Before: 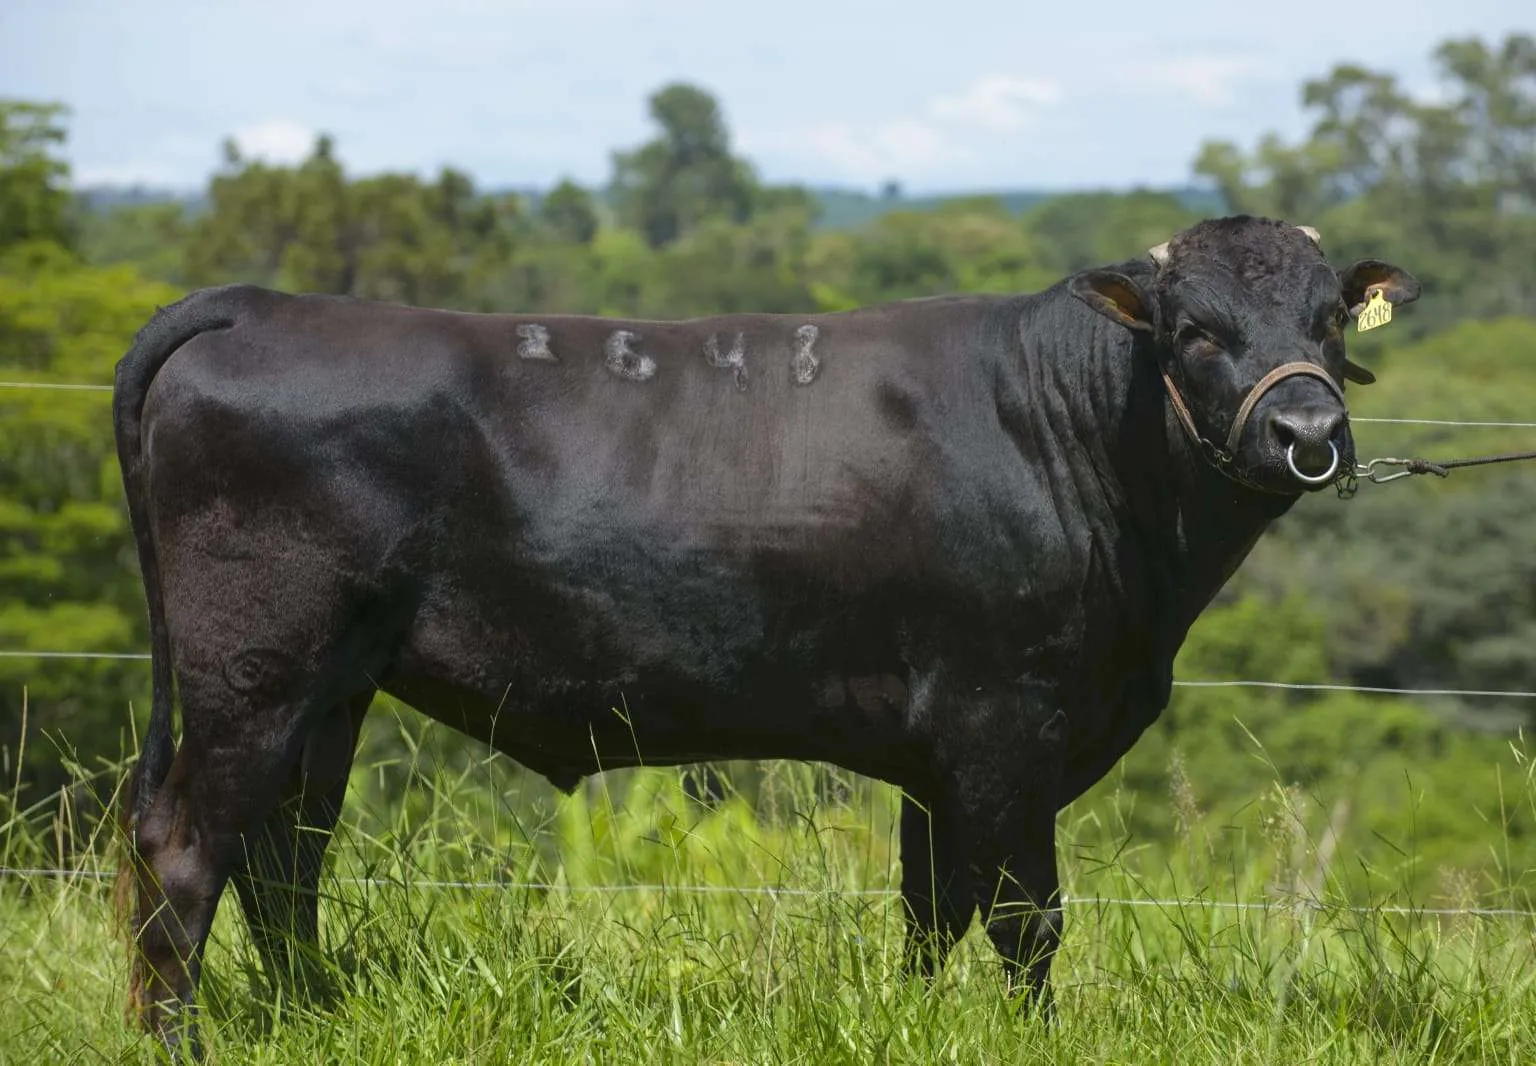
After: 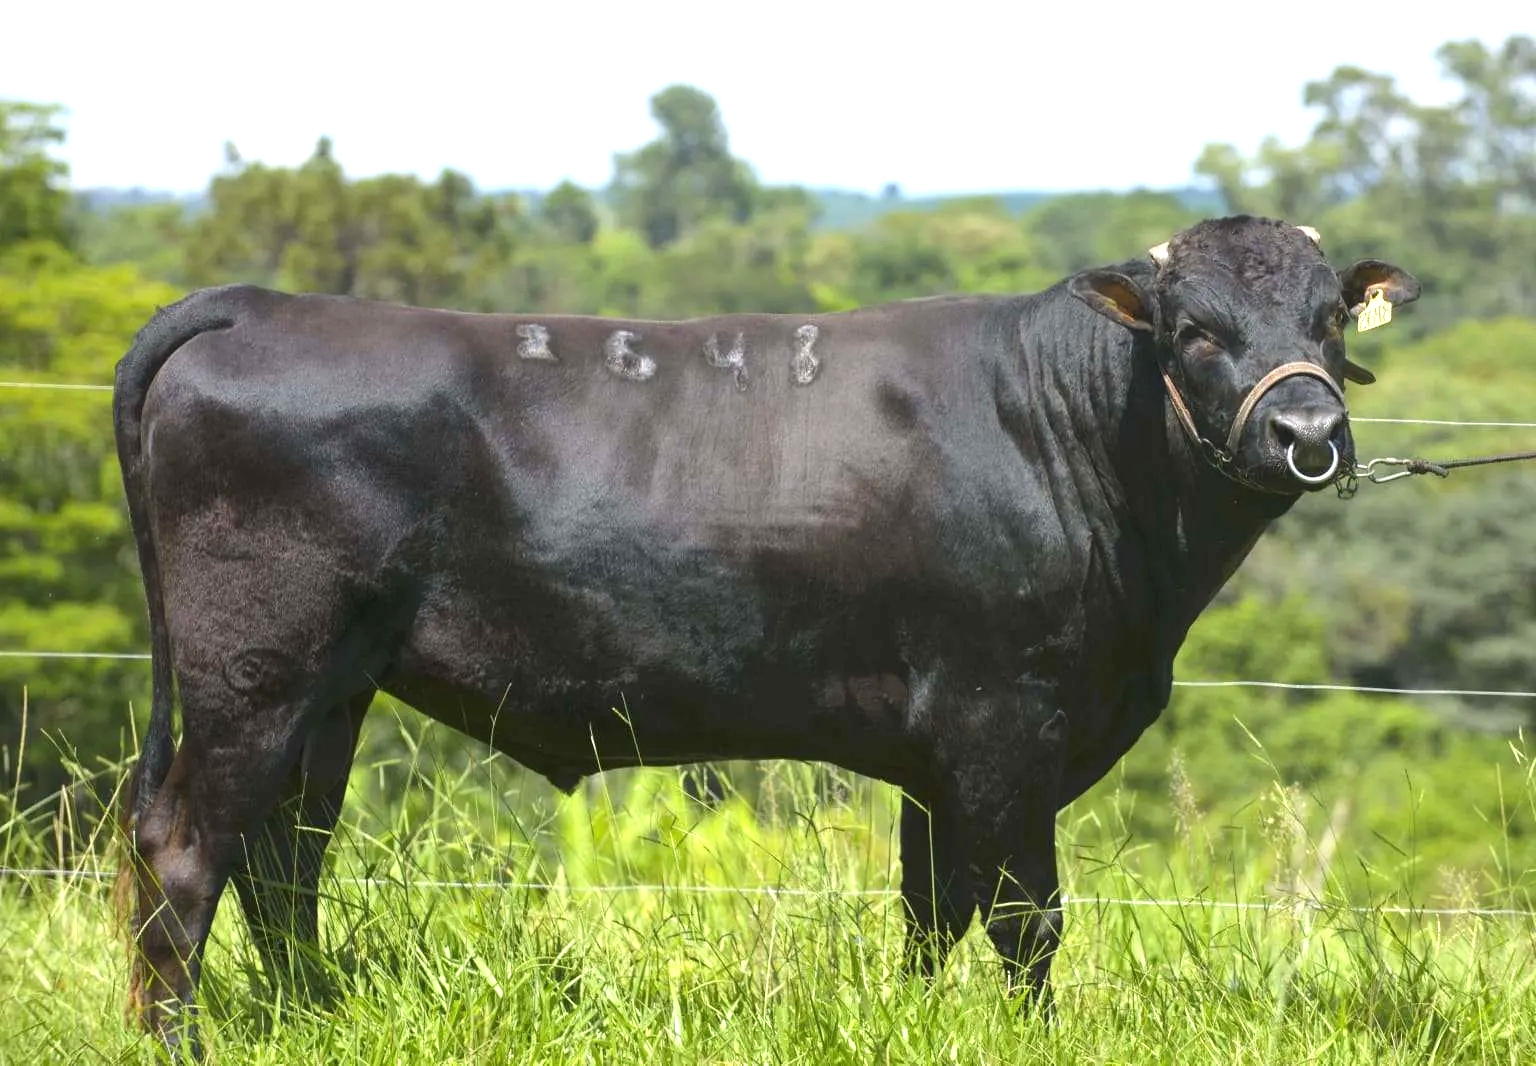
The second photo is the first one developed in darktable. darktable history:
exposure: exposure 1.001 EV, compensate exposure bias true, compensate highlight preservation false
